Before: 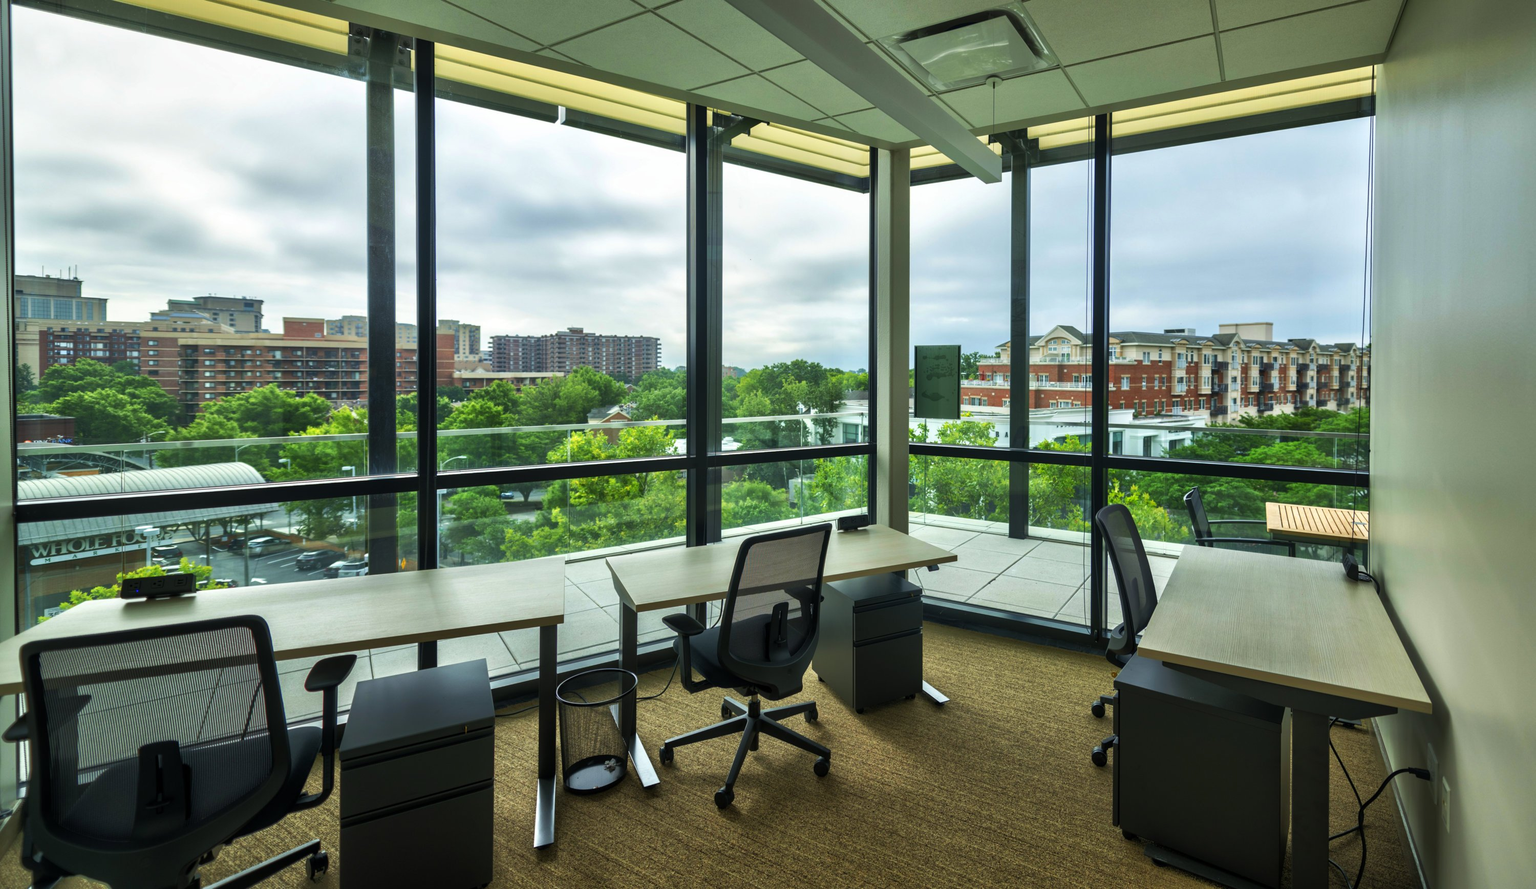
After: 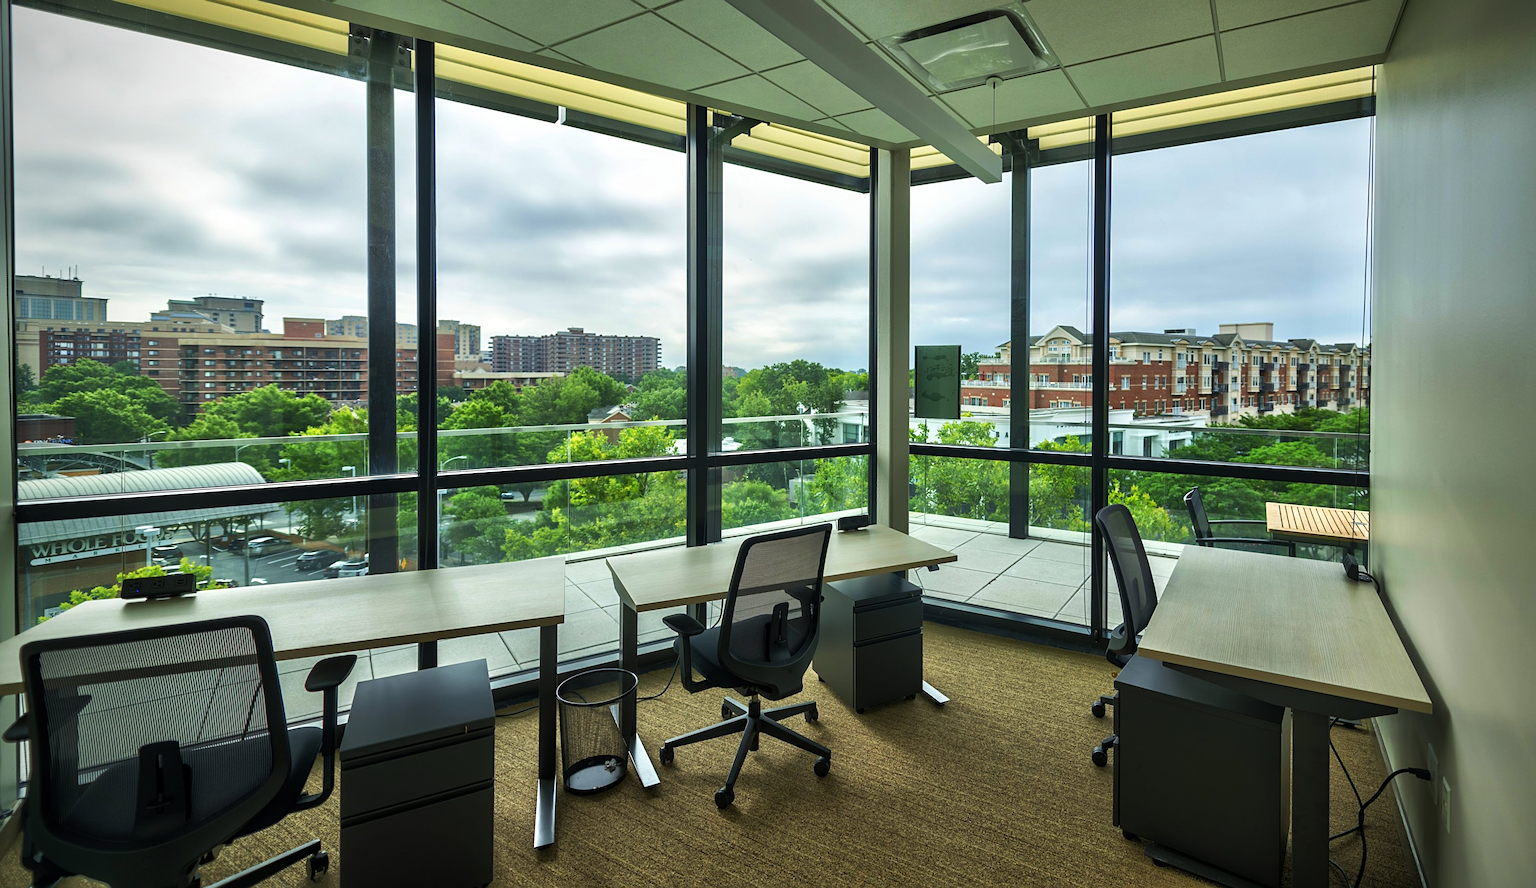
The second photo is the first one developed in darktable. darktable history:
sharpen: radius 2.162, amount 0.387, threshold 0.23
color zones: curves: ch1 [(0.077, 0.436) (0.25, 0.5) (0.75, 0.5)]
local contrast: mode bilateral grid, contrast 20, coarseness 49, detail 101%, midtone range 0.2
vignetting: brightness -0.642, saturation -0.012
